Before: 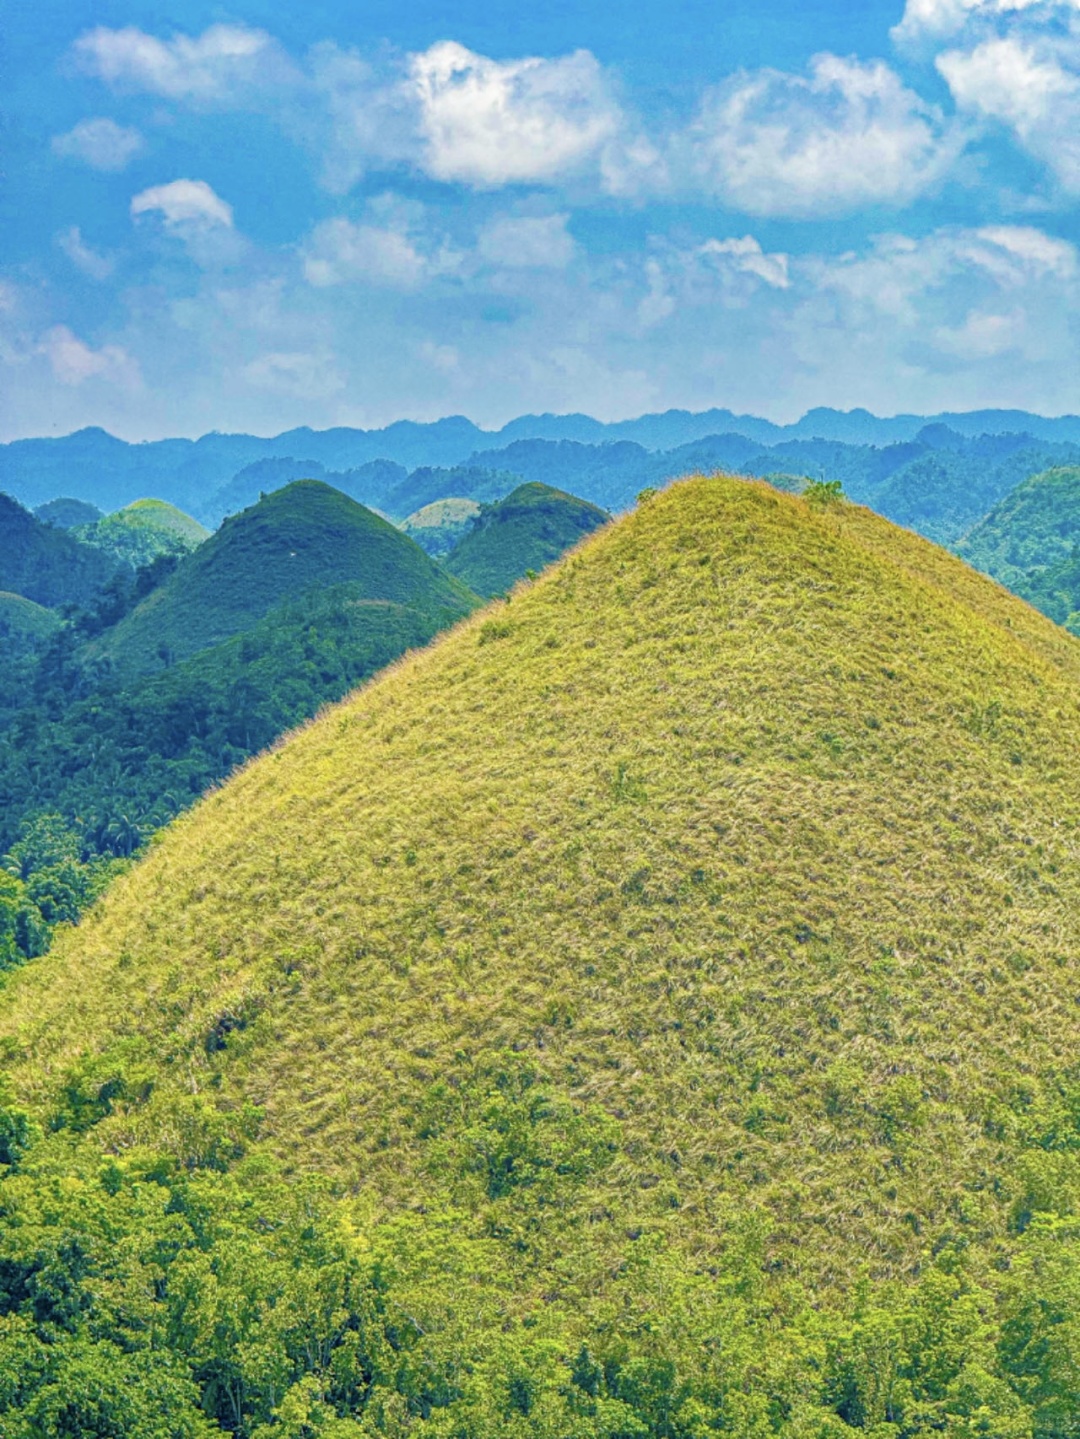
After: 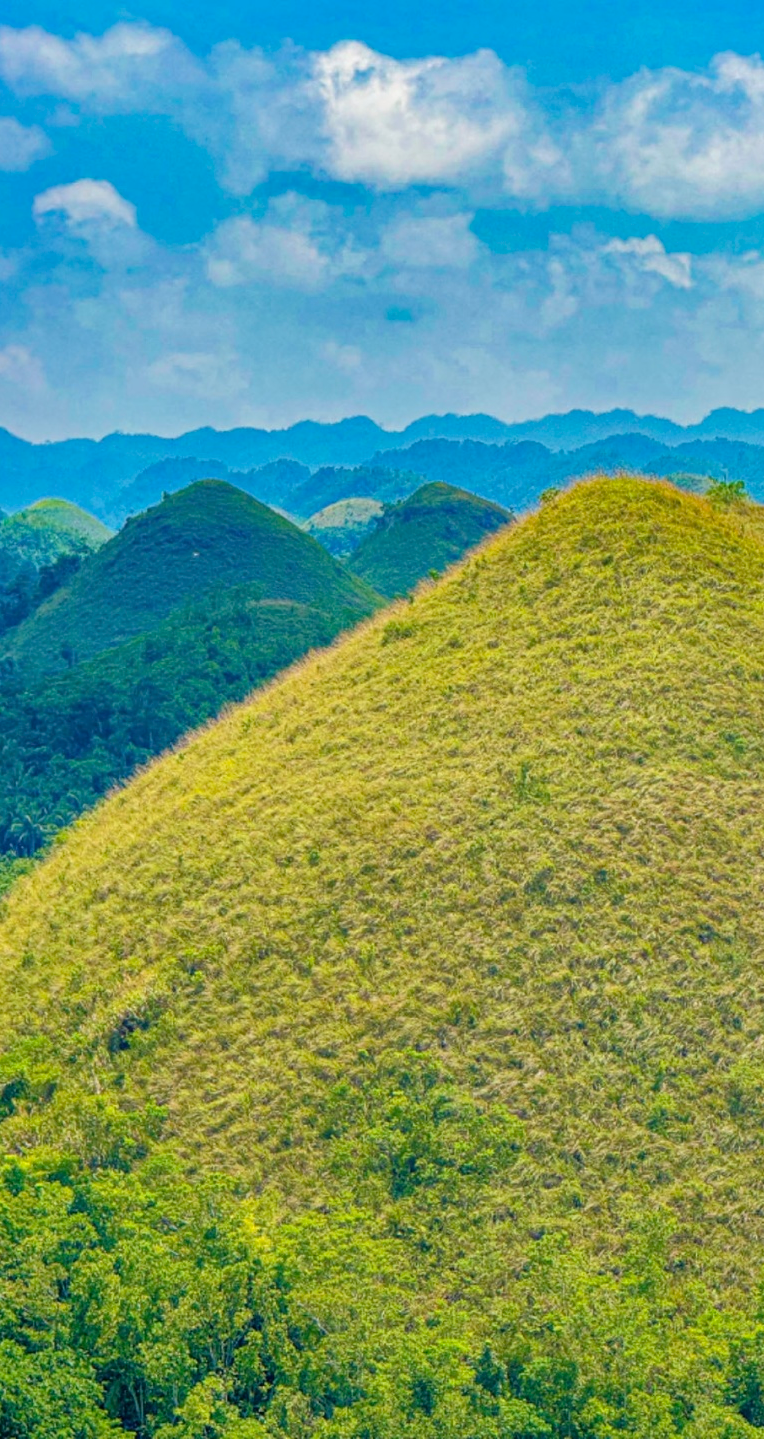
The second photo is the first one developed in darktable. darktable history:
shadows and highlights: shadows -20.62, white point adjustment -2.02, highlights -35.04
crop and rotate: left 8.991%, right 20.26%
